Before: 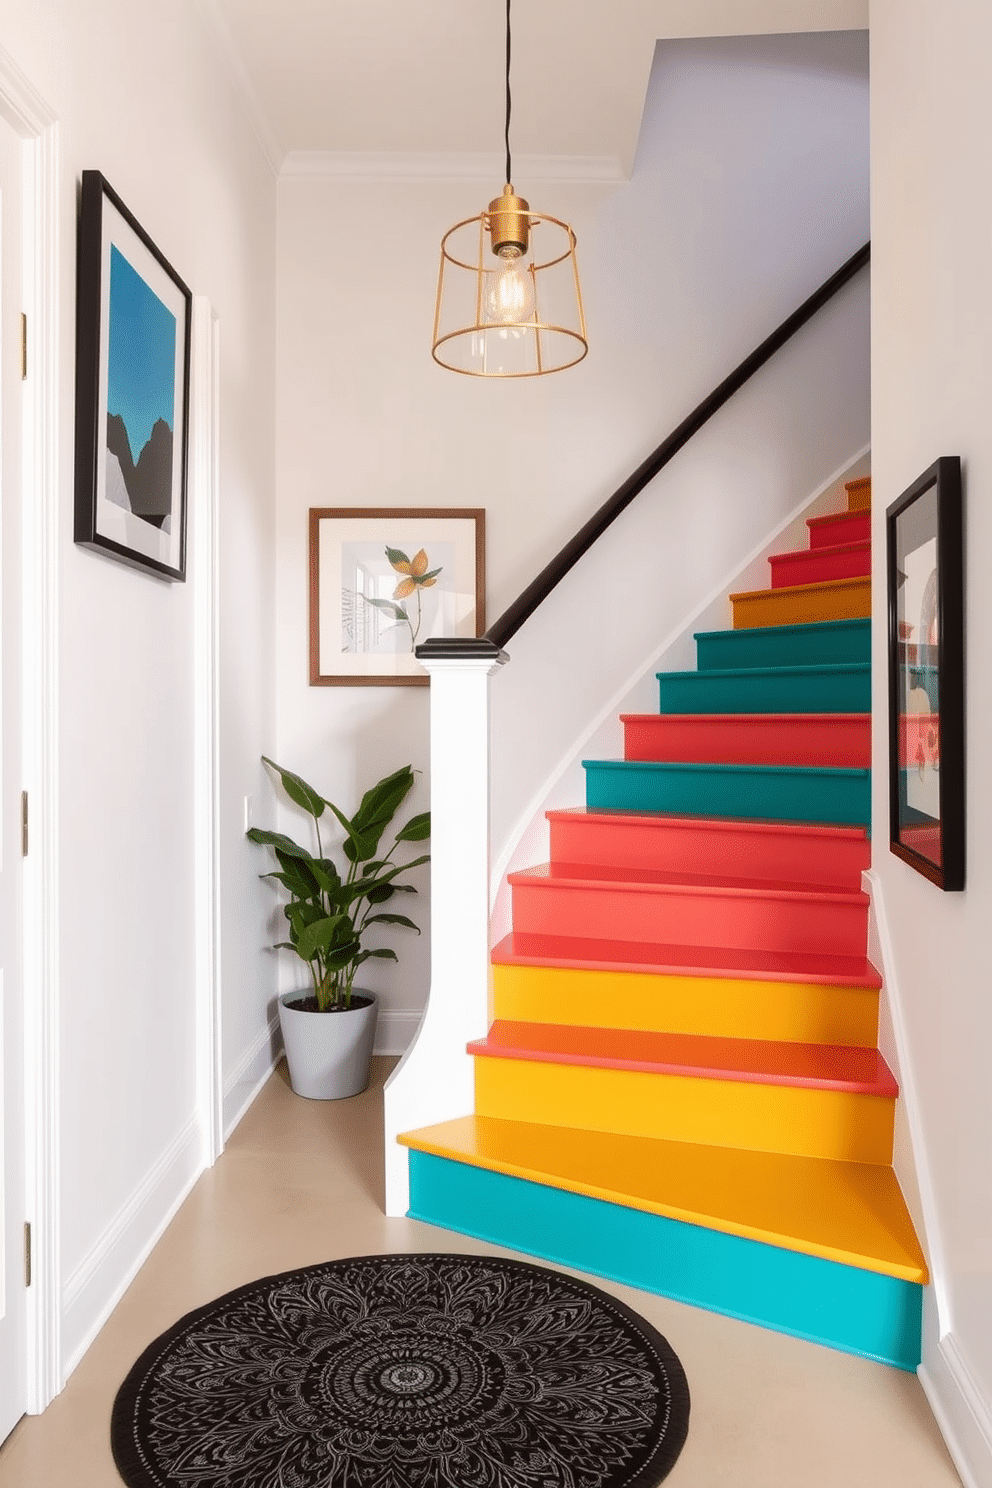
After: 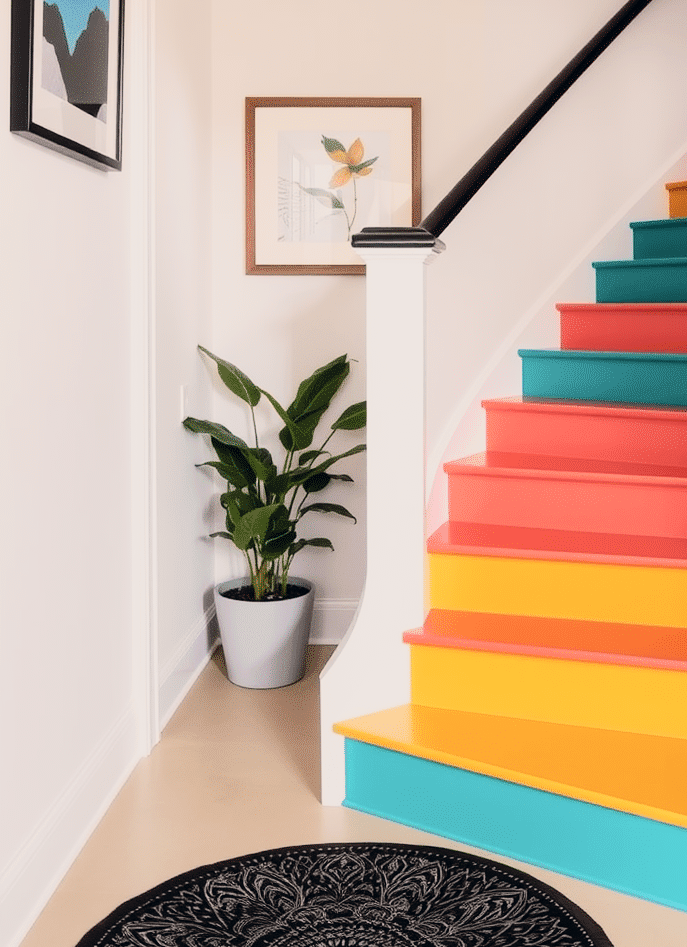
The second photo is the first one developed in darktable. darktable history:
contrast brightness saturation: contrast 0.2, brightness 0.16, saturation 0.22
color correction: highlights a* 2.75, highlights b* 5, shadows a* -2.04, shadows b* -4.84, saturation 0.8
crop: left 6.488%, top 27.668%, right 24.183%, bottom 8.656%
filmic rgb: black relative exposure -7.65 EV, white relative exposure 4.56 EV, hardness 3.61, color science v6 (2022)
